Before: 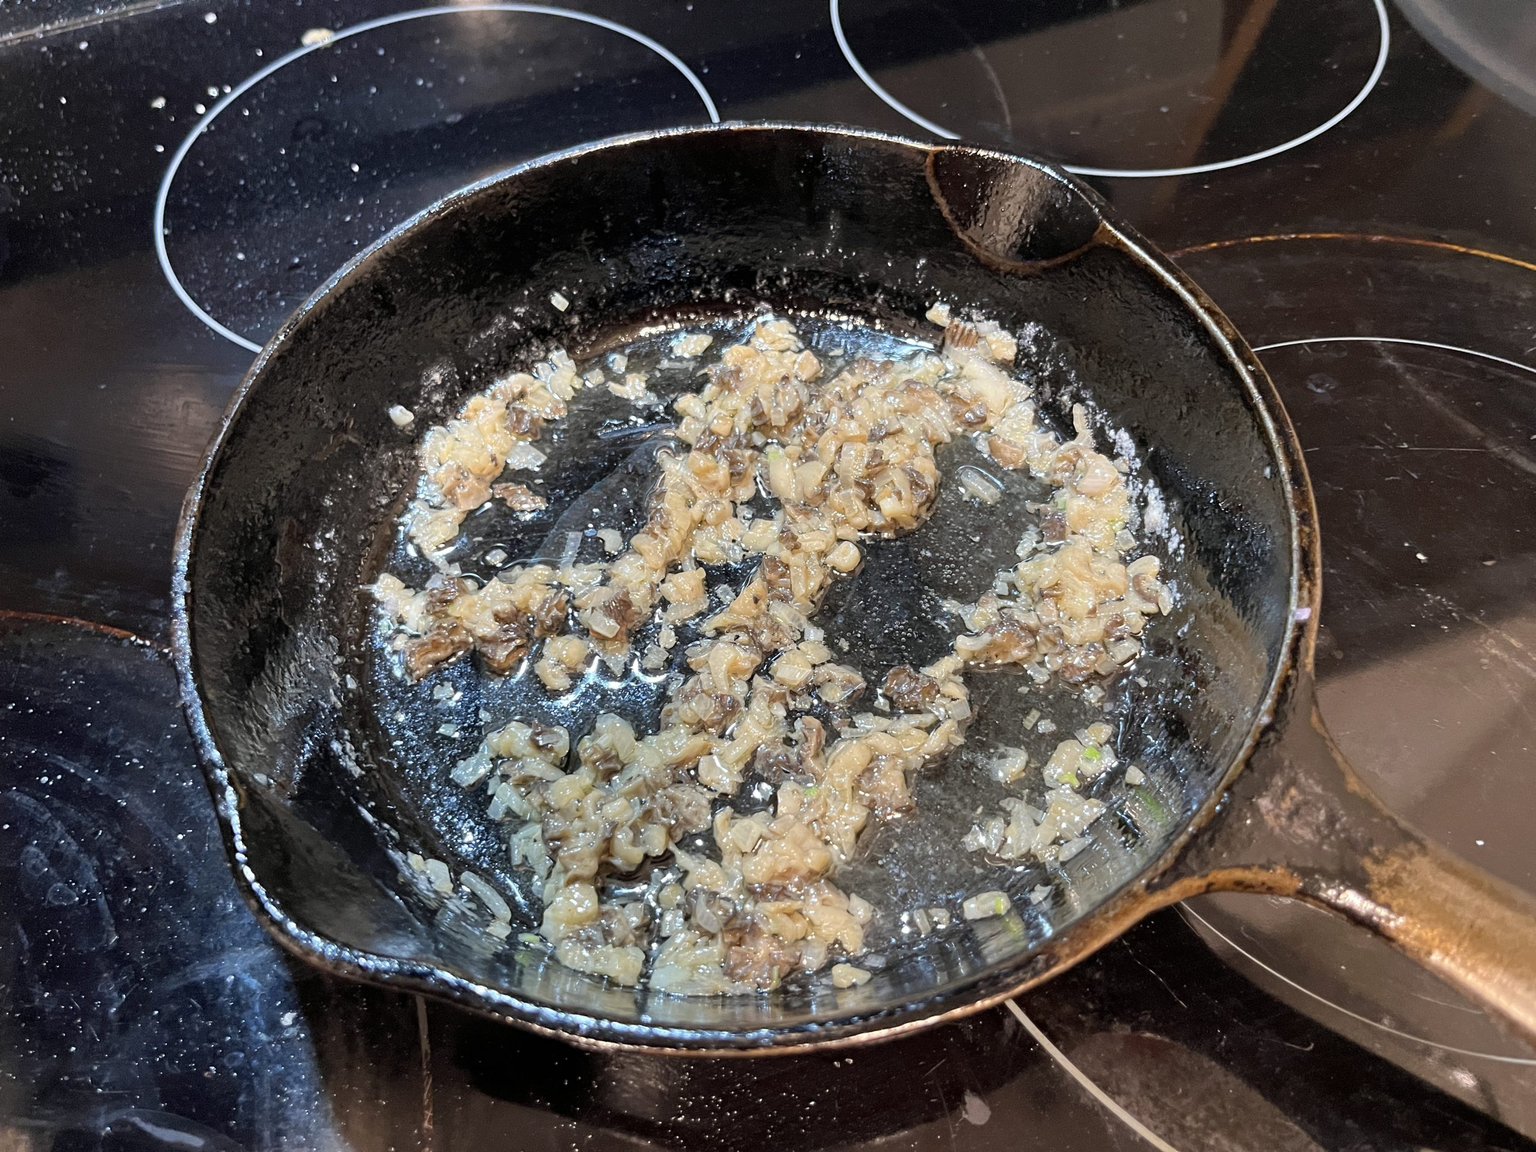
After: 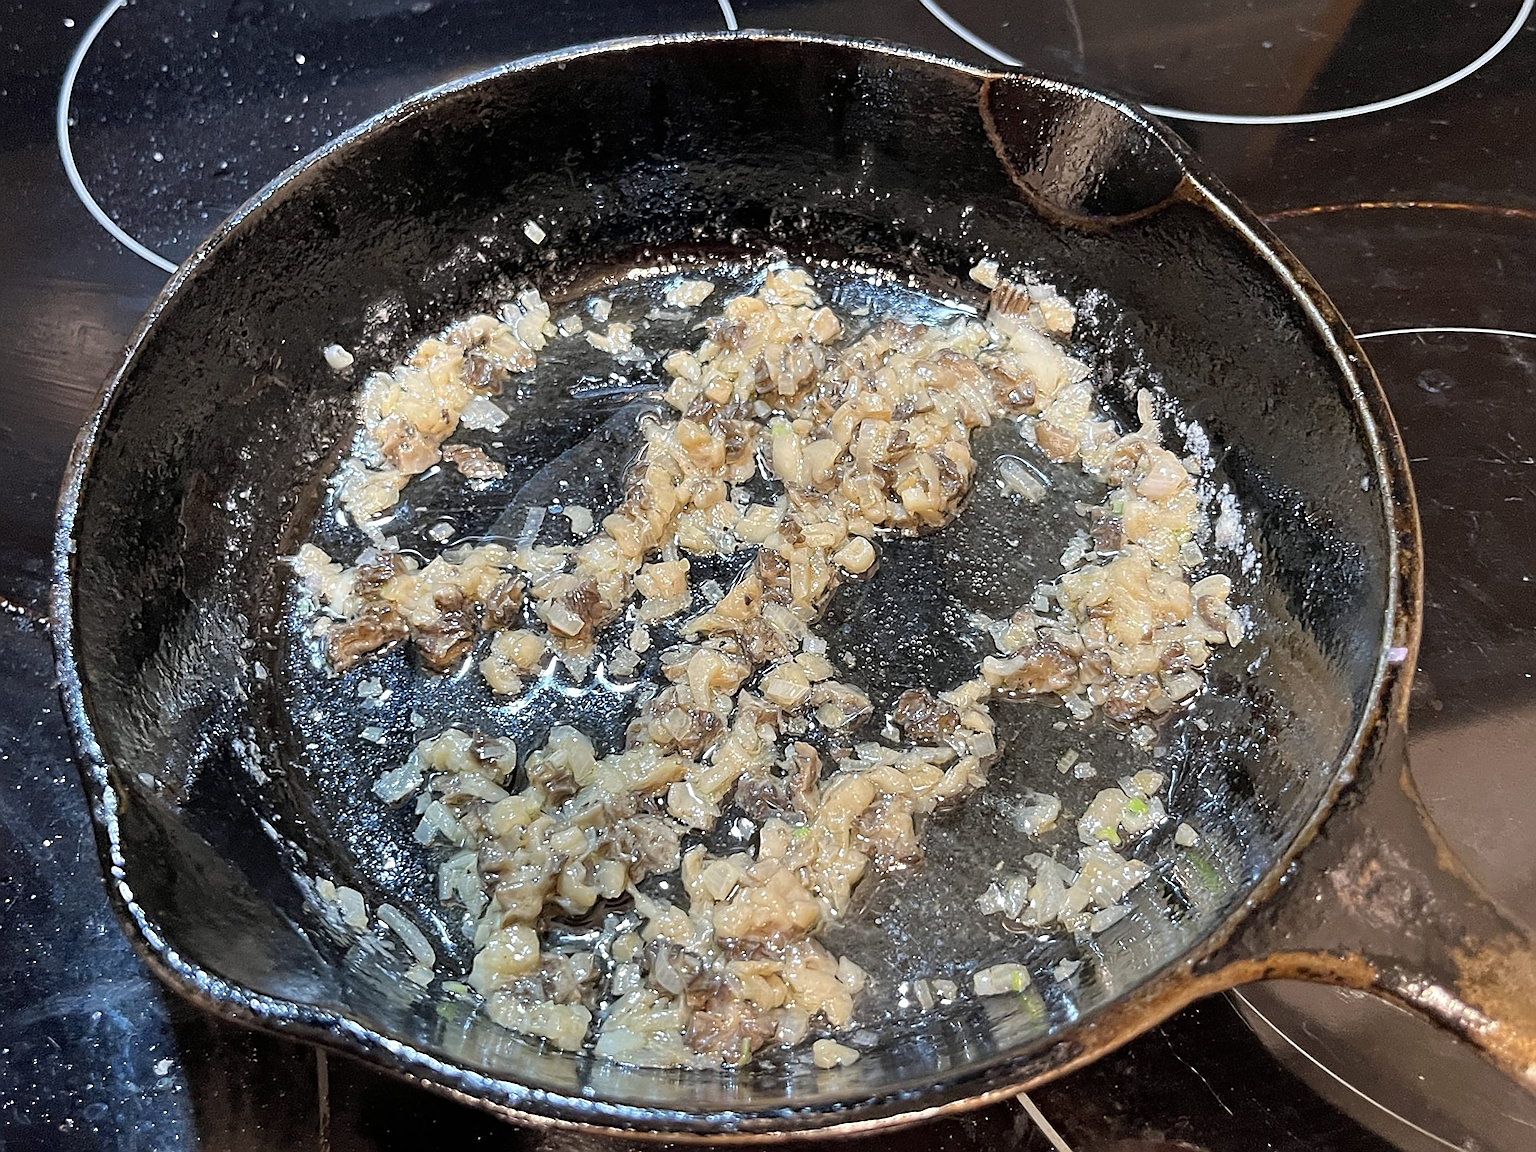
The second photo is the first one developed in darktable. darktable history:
crop and rotate: angle -3.27°, left 5.211%, top 5.211%, right 4.607%, bottom 4.607%
sharpen: radius 1.4, amount 1.25, threshold 0.7
color zones: curves: ch0 [(0, 0.5) (0.143, 0.5) (0.286, 0.5) (0.429, 0.5) (0.571, 0.5) (0.714, 0.476) (0.857, 0.5) (1, 0.5)]; ch2 [(0, 0.5) (0.143, 0.5) (0.286, 0.5) (0.429, 0.5) (0.571, 0.5) (0.714, 0.487) (0.857, 0.5) (1, 0.5)]
